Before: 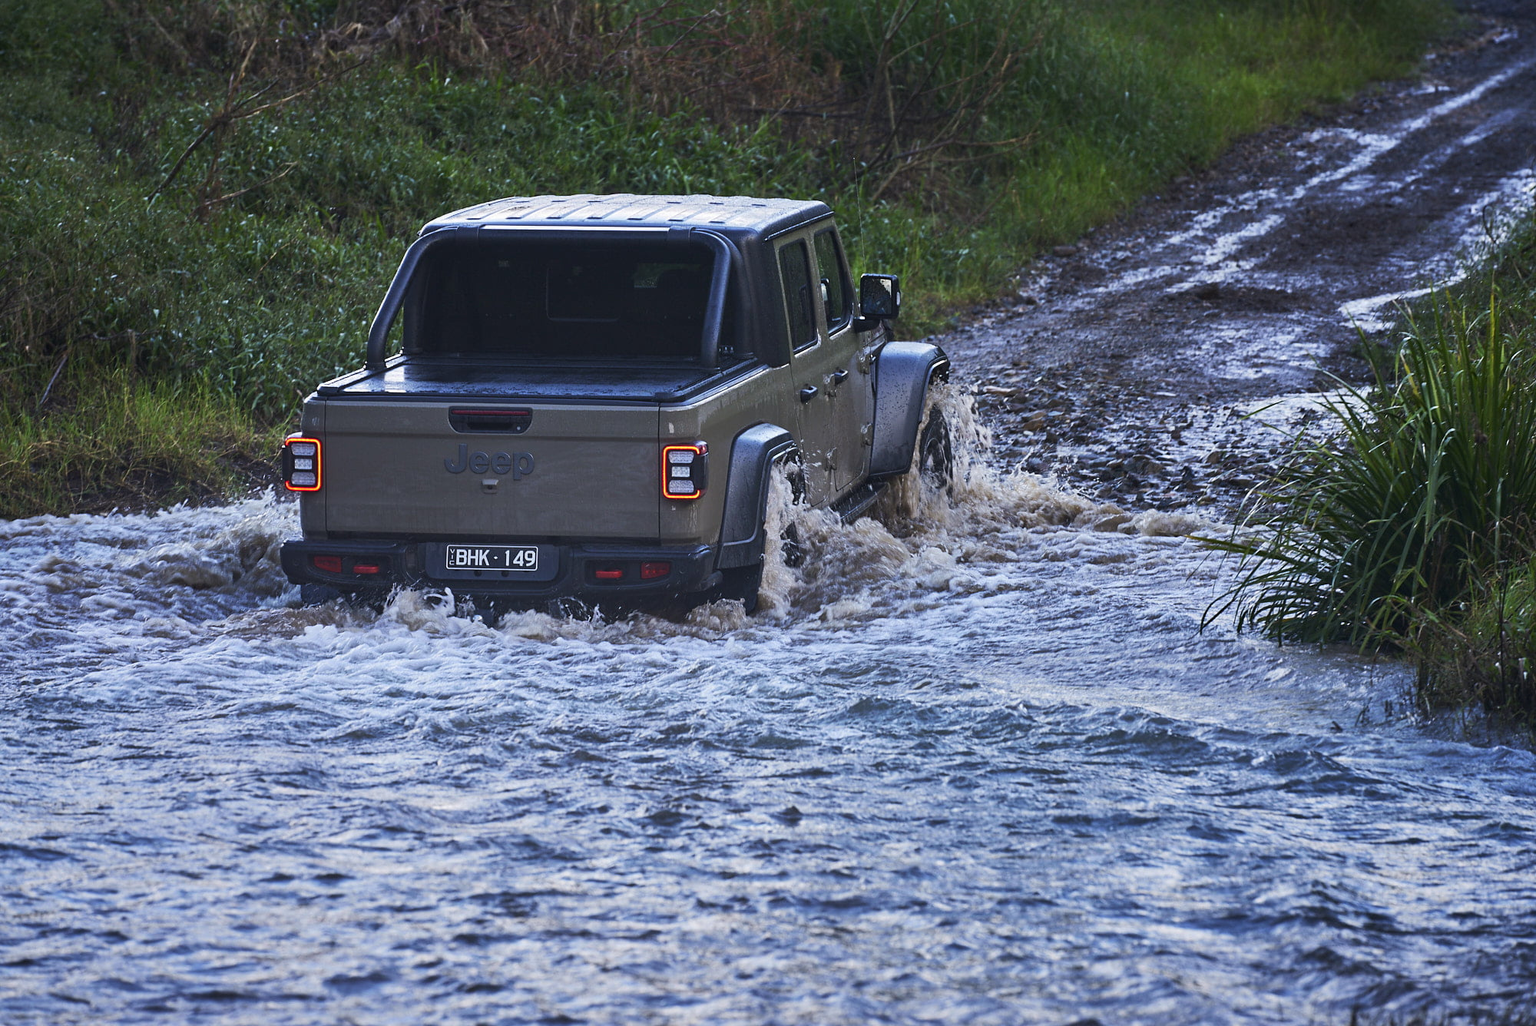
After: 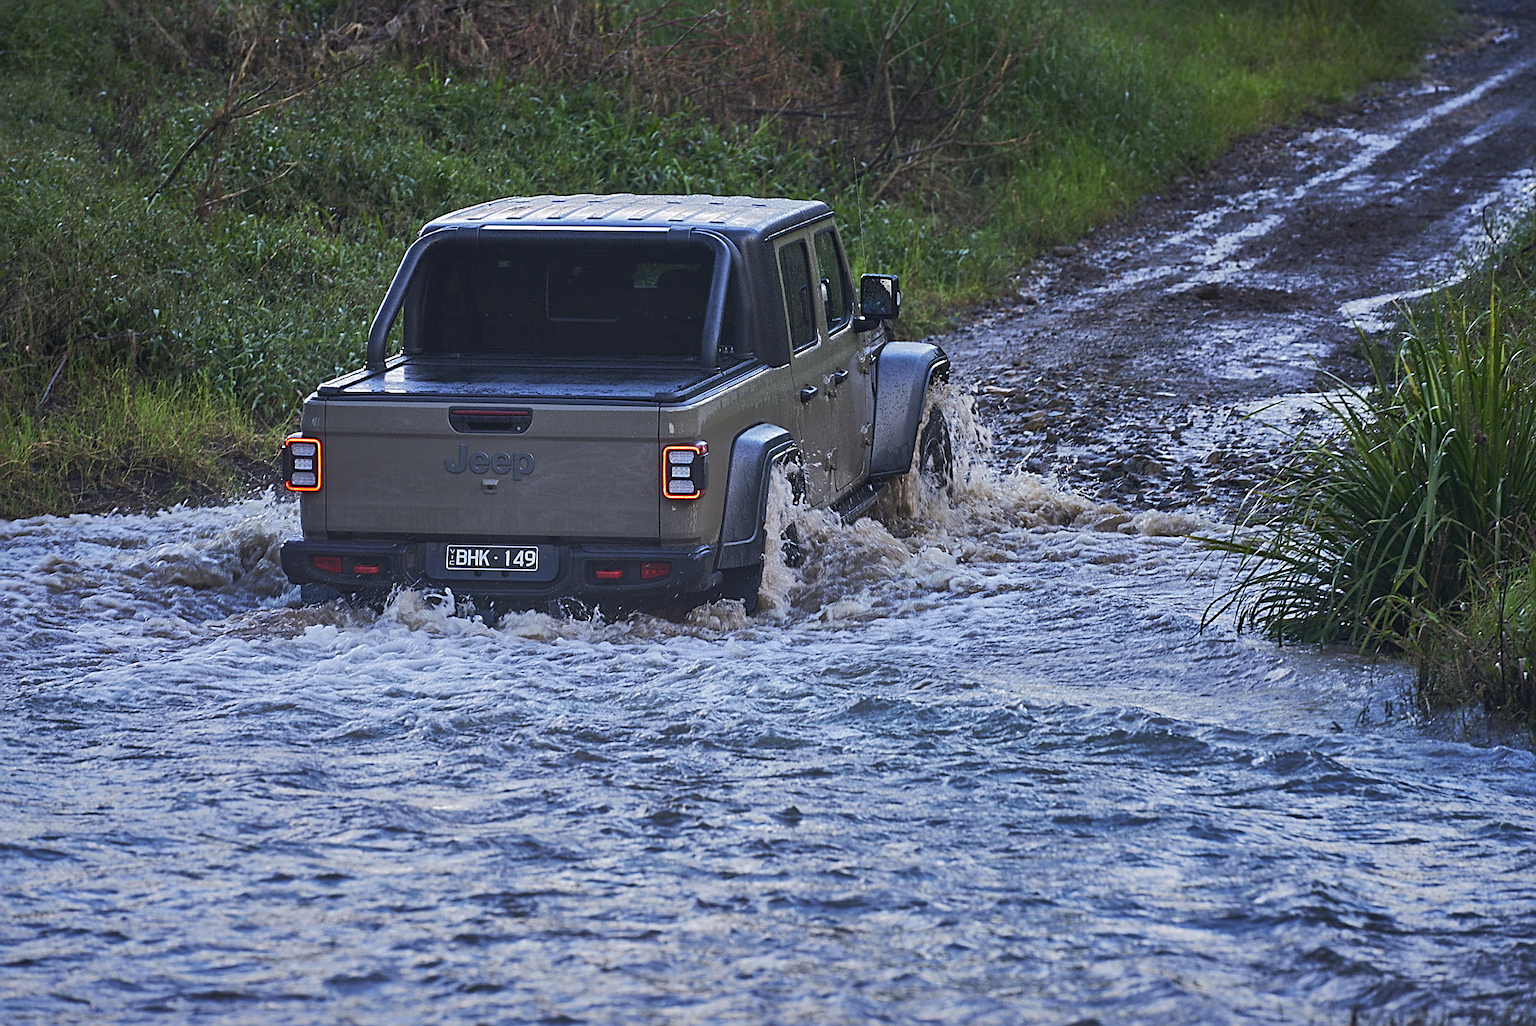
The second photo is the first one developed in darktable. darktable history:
sharpen: on, module defaults
shadows and highlights: shadows 39.81, highlights -60.09, highlights color adjustment 52.96%
